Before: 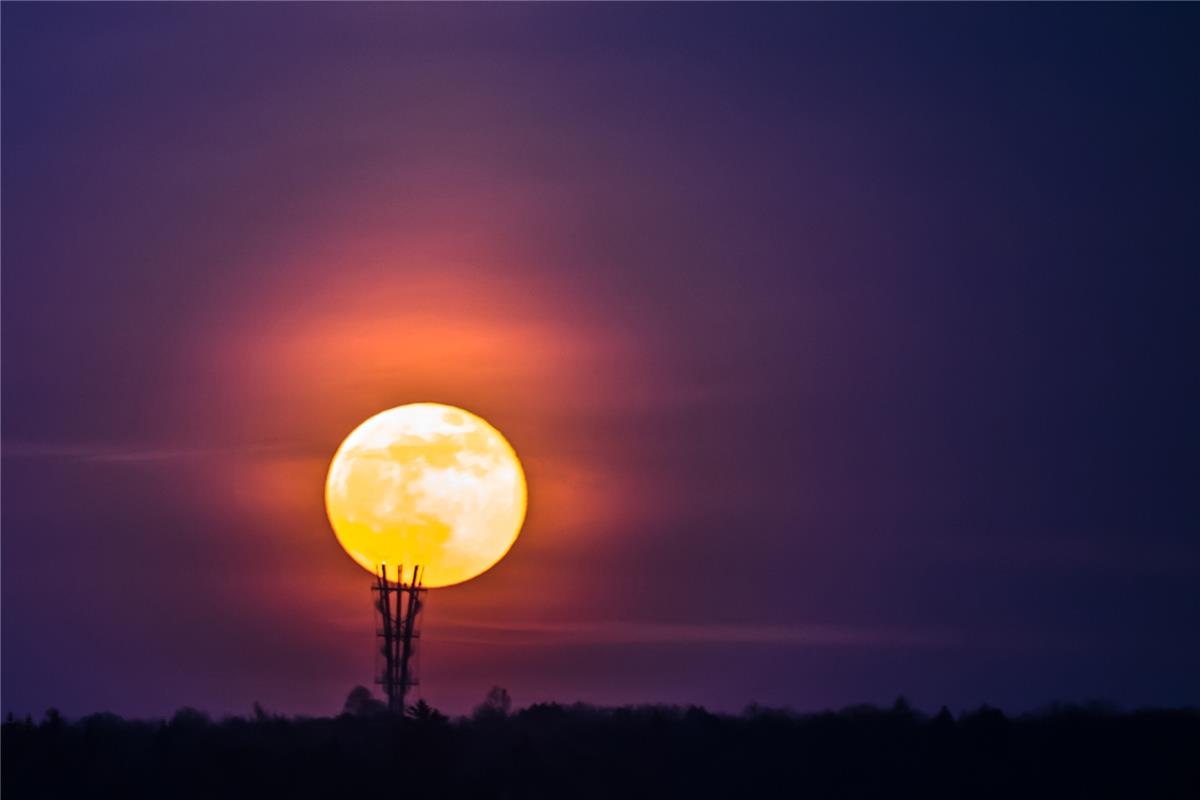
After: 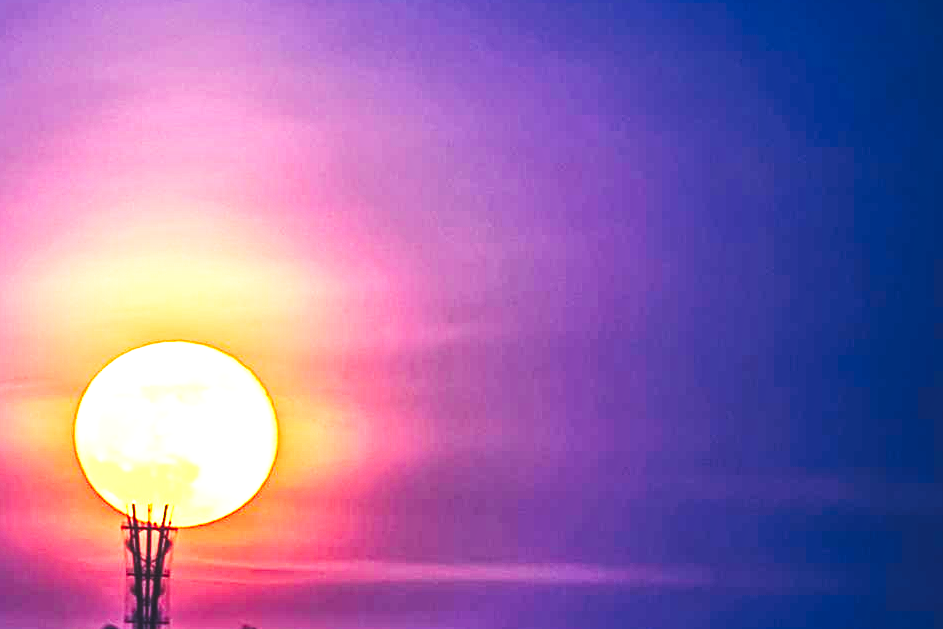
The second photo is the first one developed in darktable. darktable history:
crop and rotate: left 20.898%, top 7.727%, right 0.497%, bottom 13.623%
local contrast: highlights 94%, shadows 87%, detail 160%, midtone range 0.2
sharpen: on, module defaults
exposure: black level correction 0, exposure 1.571 EV, compensate highlight preservation false
base curve: curves: ch0 [(0, 0) (0.088, 0.125) (0.176, 0.251) (0.354, 0.501) (0.613, 0.749) (1, 0.877)], preserve colors none
contrast brightness saturation: contrast 0.098, brightness 0.029, saturation 0.093
tone curve: curves: ch0 [(0, 0) (0.003, 0.117) (0.011, 0.118) (0.025, 0.123) (0.044, 0.13) (0.069, 0.137) (0.1, 0.149) (0.136, 0.157) (0.177, 0.184) (0.224, 0.217) (0.277, 0.257) (0.335, 0.324) (0.399, 0.406) (0.468, 0.511) (0.543, 0.609) (0.623, 0.712) (0.709, 0.8) (0.801, 0.877) (0.898, 0.938) (1, 1)], preserve colors none
